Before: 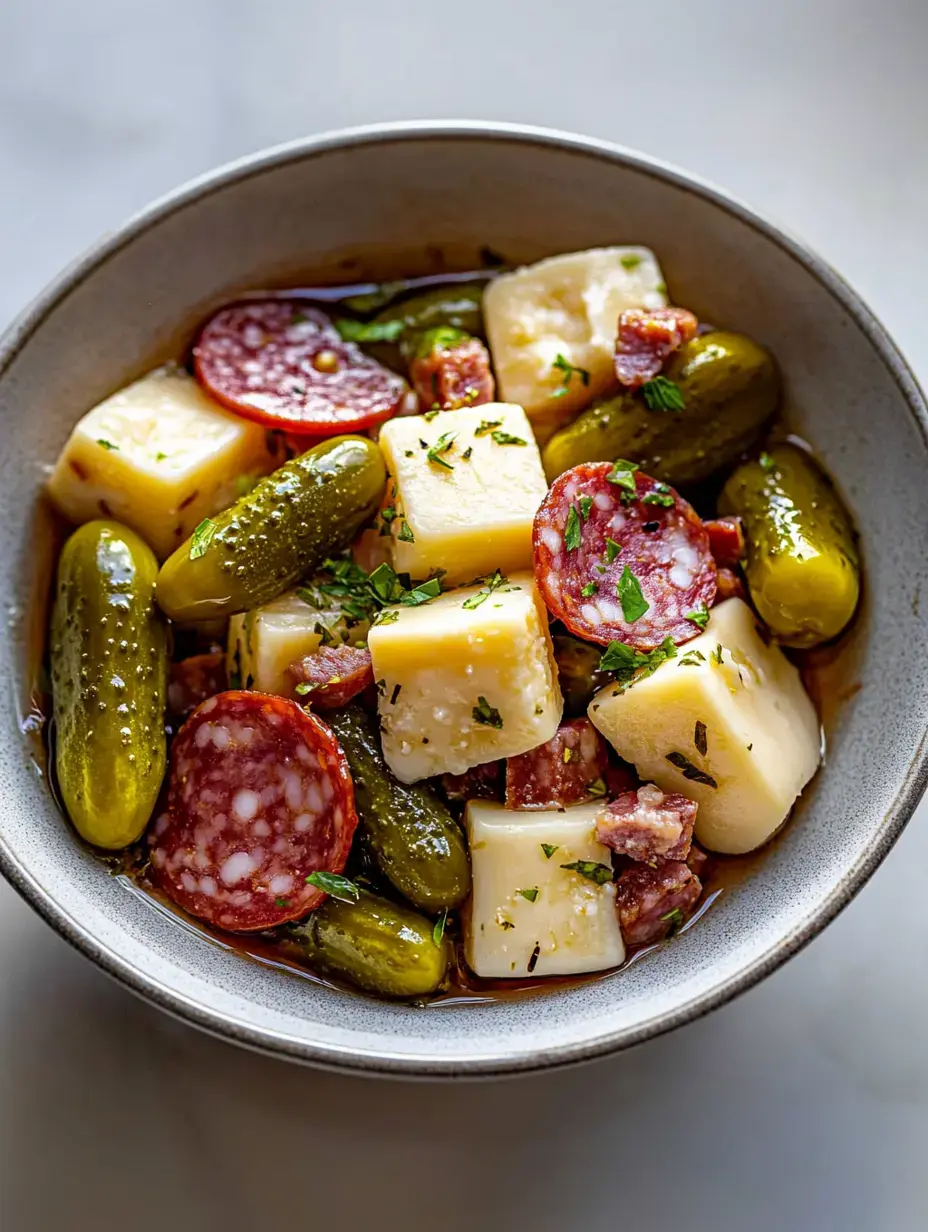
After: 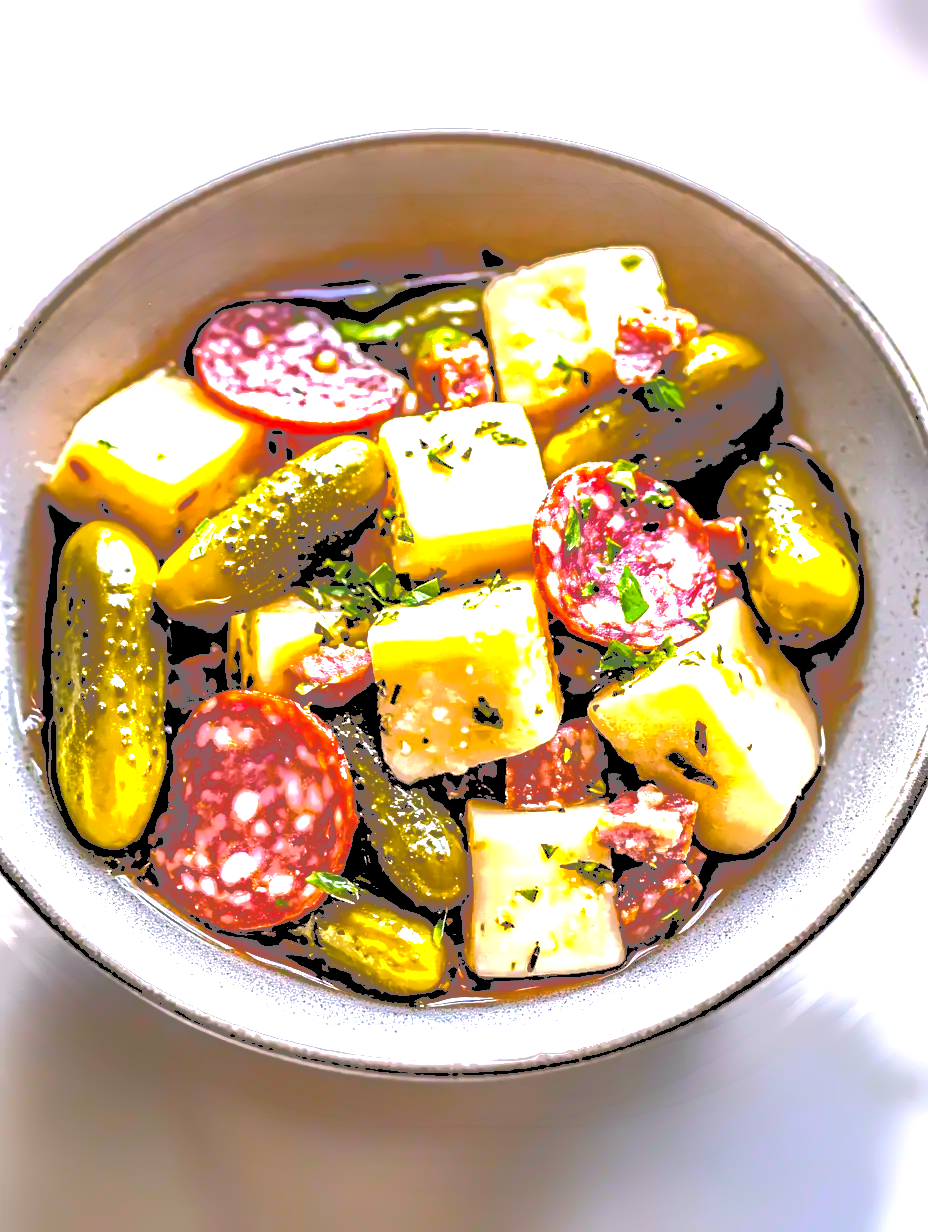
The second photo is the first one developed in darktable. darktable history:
contrast equalizer: y [[0.783, 0.666, 0.575, 0.77, 0.556, 0.501], [0.5 ×6], [0.5 ×6], [0, 0.02, 0.272, 0.399, 0.062, 0], [0 ×6]]
color balance rgb: highlights gain › chroma 1.51%, highlights gain › hue 308.14°, perceptual saturation grading › global saturation 29.438%, perceptual brilliance grading › highlights 11.601%
exposure: exposure 1.163 EV, compensate highlight preservation false
tone curve: curves: ch0 [(0, 0) (0.003, 0.449) (0.011, 0.449) (0.025, 0.449) (0.044, 0.45) (0.069, 0.453) (0.1, 0.453) (0.136, 0.455) (0.177, 0.458) (0.224, 0.462) (0.277, 0.47) (0.335, 0.491) (0.399, 0.522) (0.468, 0.561) (0.543, 0.619) (0.623, 0.69) (0.709, 0.756) (0.801, 0.802) (0.898, 0.825) (1, 1)], color space Lab, independent channels, preserve colors none
